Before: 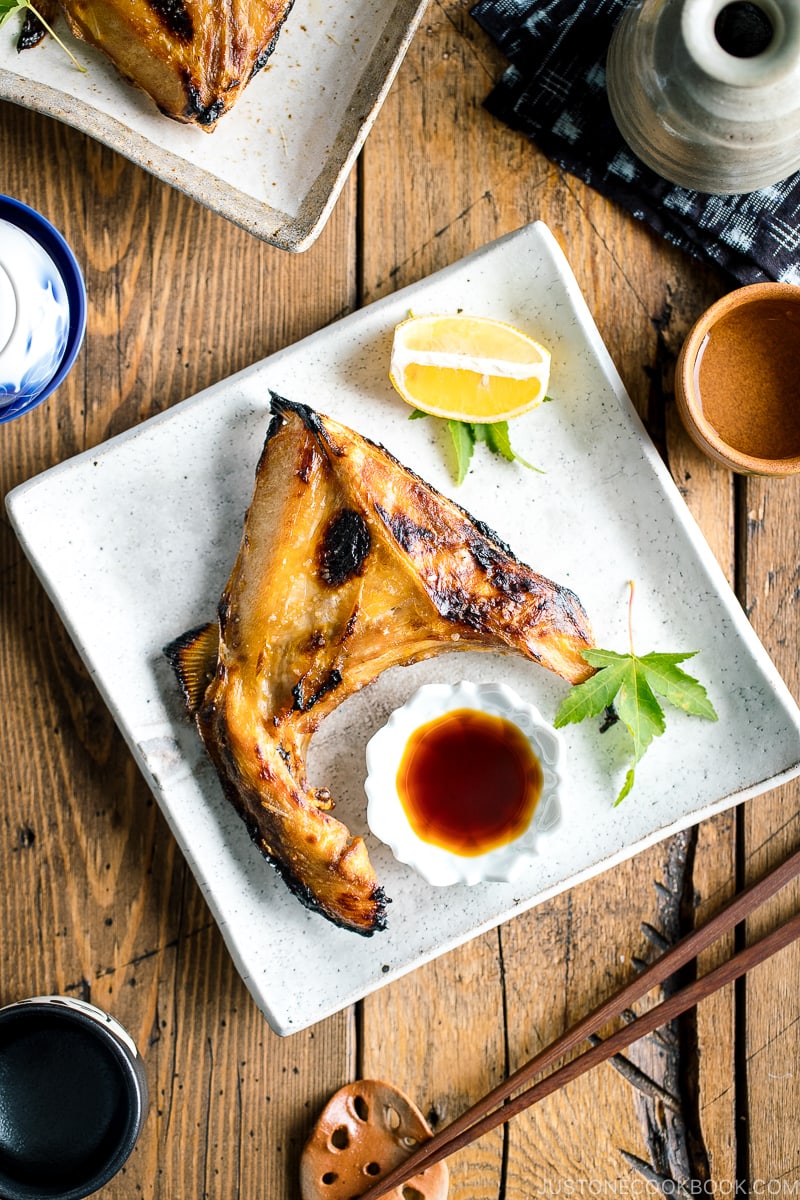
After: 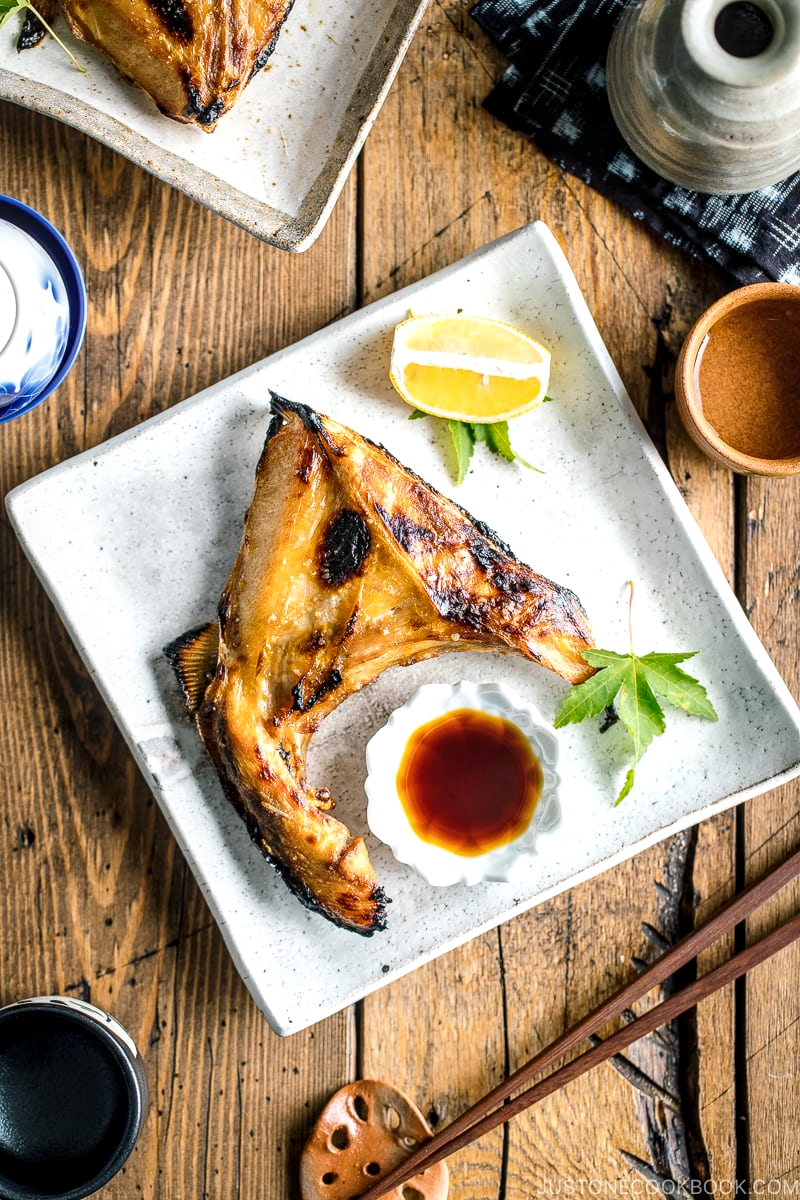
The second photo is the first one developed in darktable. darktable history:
exposure: black level correction -0.001, exposure 0.08 EV, compensate highlight preservation false
local contrast: detail 130%
